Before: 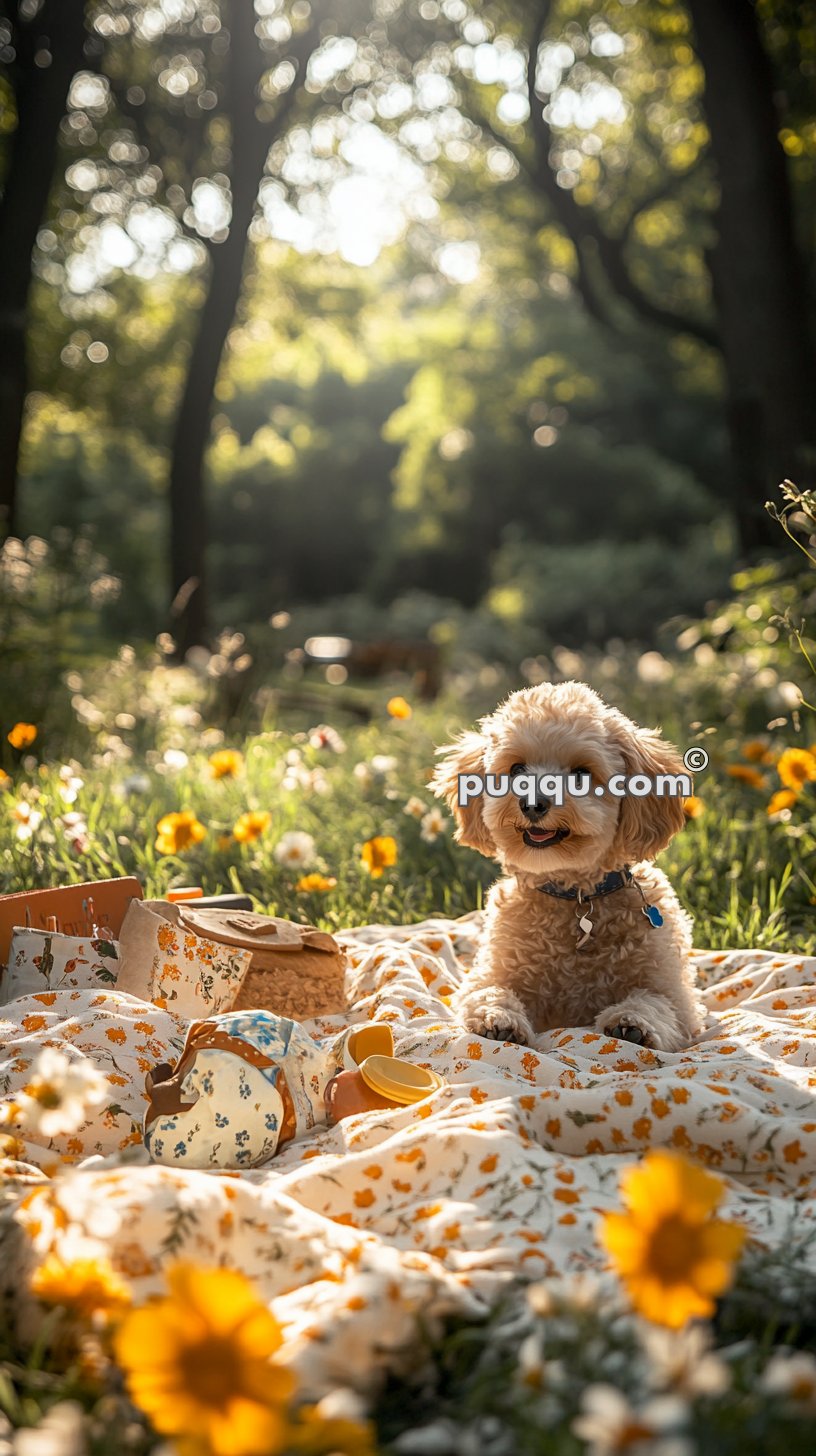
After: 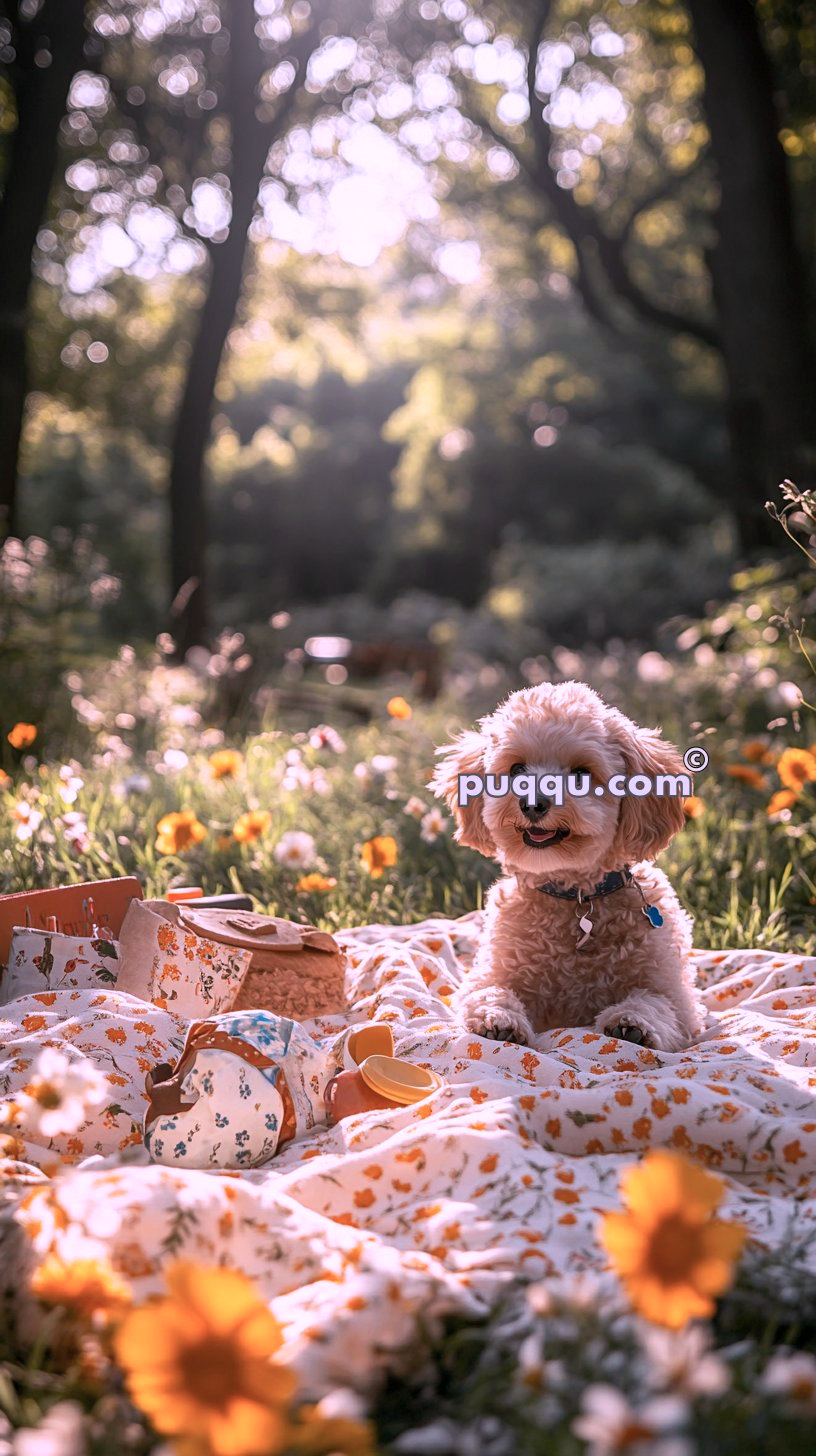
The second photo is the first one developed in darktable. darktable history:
color correction: highlights a* 15.2, highlights b* -25.51
levels: mode automatic, levels [0, 0.492, 0.984]
